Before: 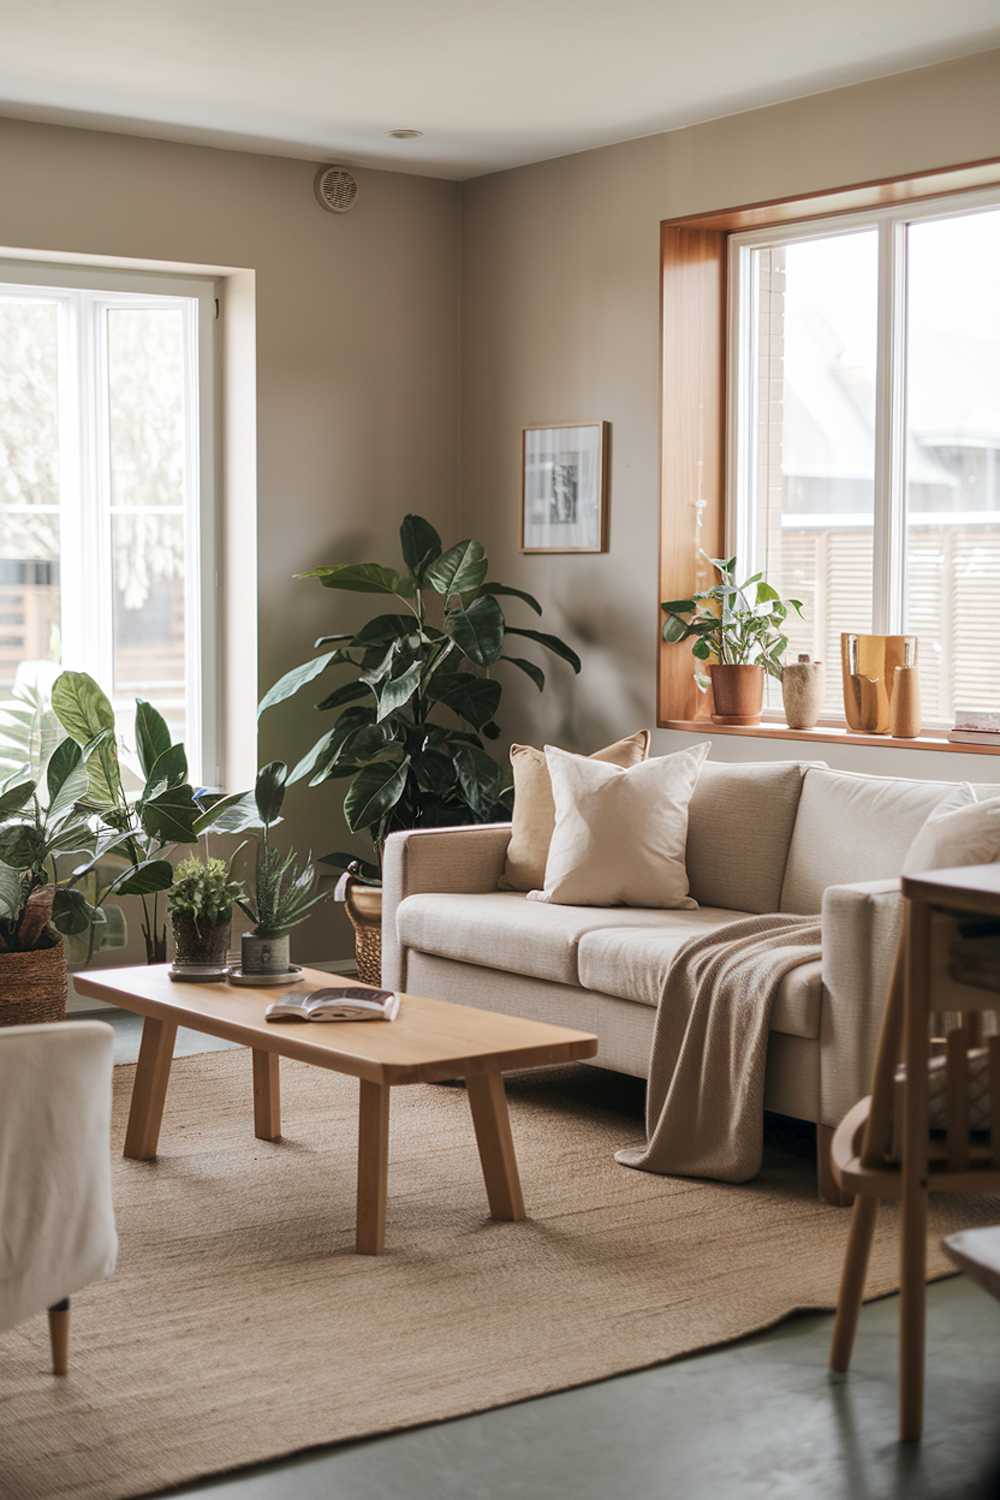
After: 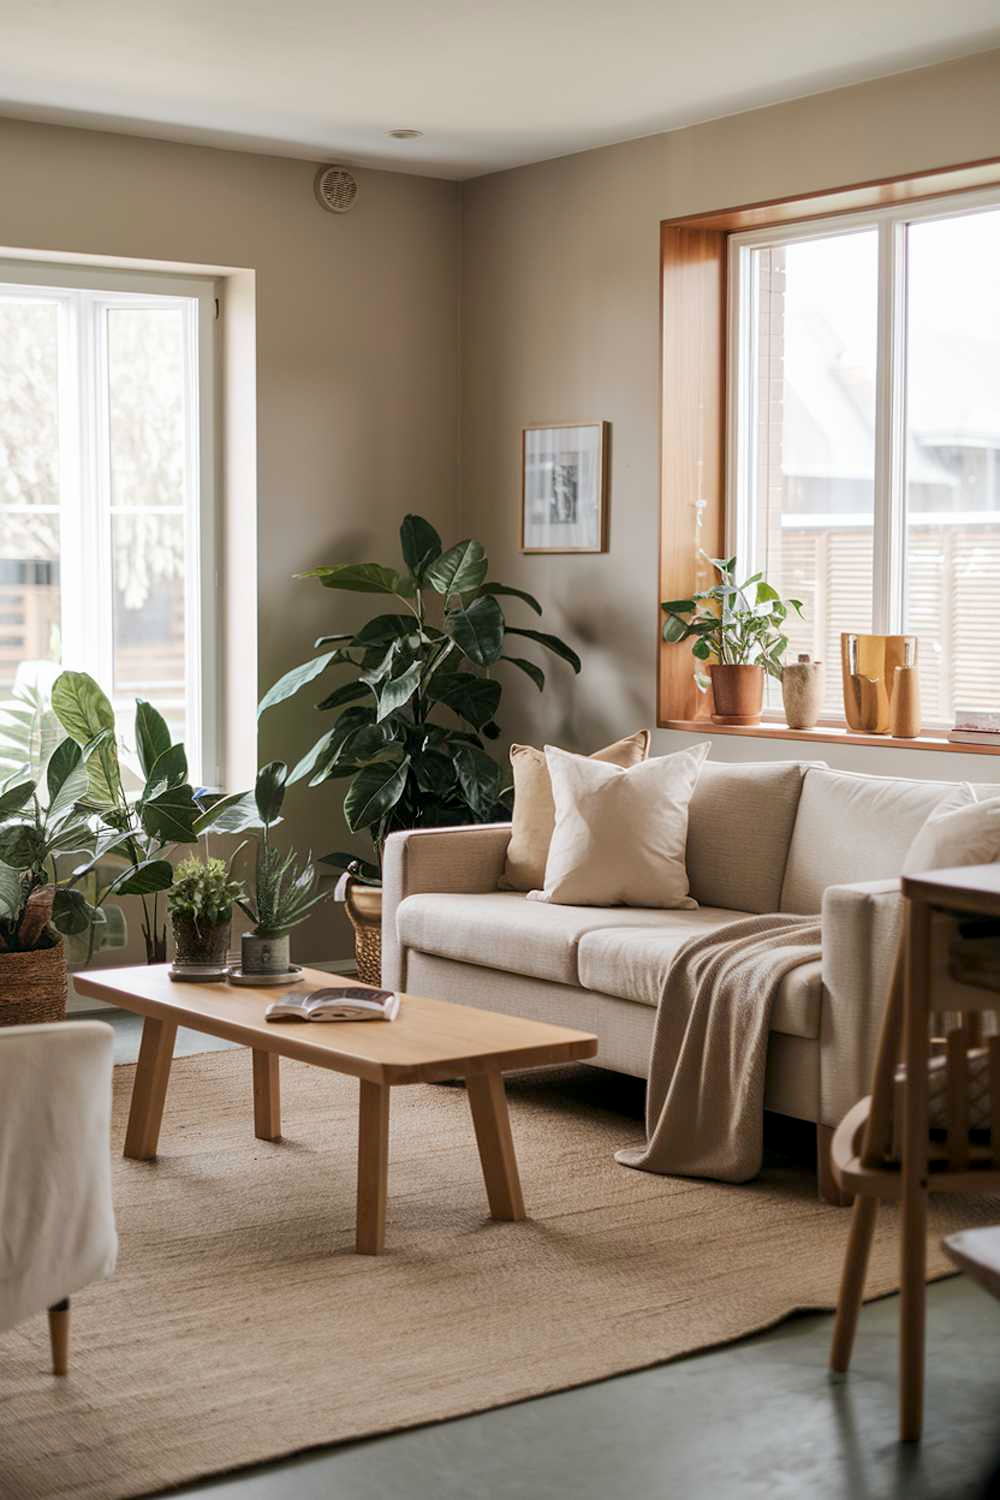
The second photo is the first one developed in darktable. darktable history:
color balance rgb: global offset › luminance -0.505%, perceptual saturation grading › global saturation 0.054%, global vibrance 14.973%
